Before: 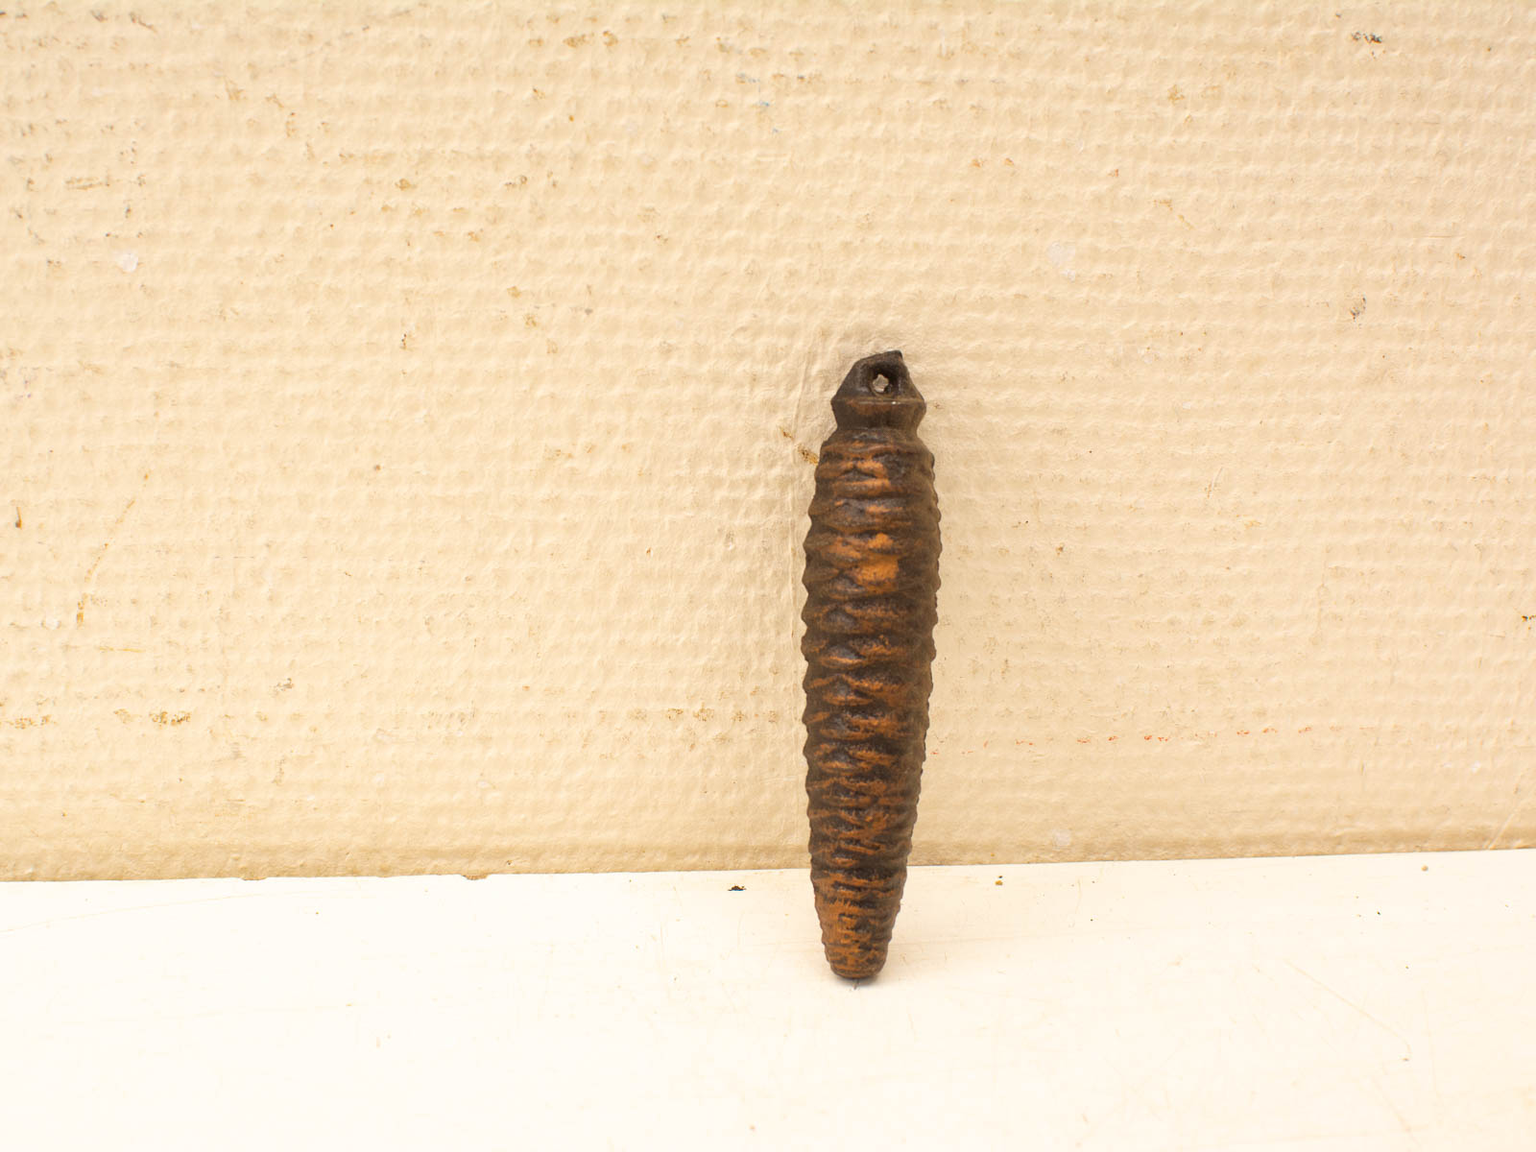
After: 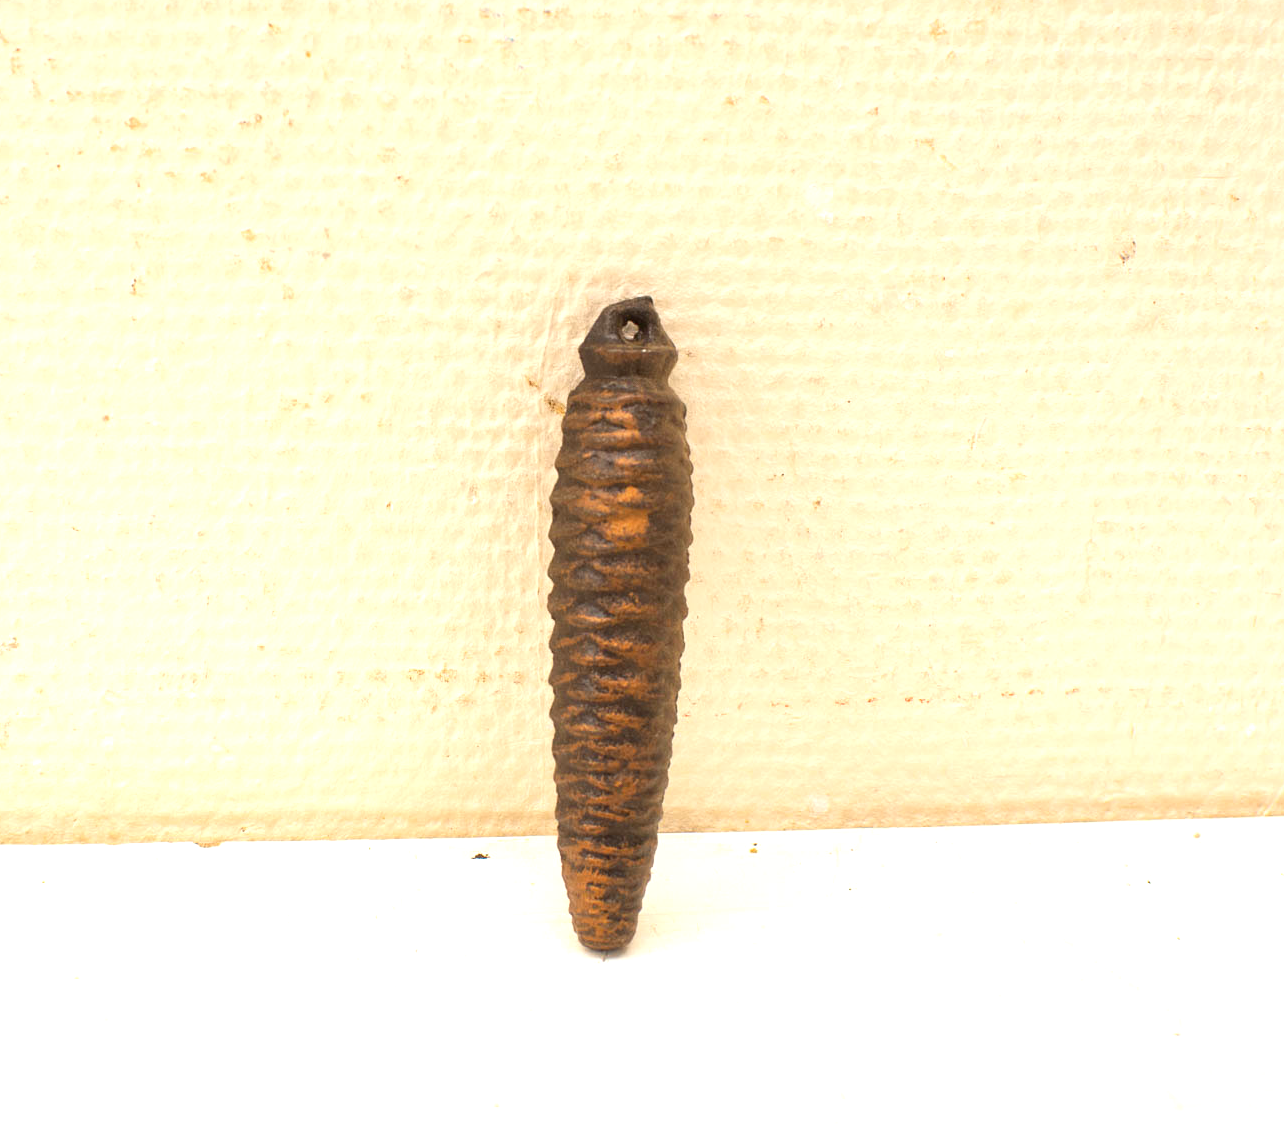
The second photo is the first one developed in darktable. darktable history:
exposure: black level correction 0.001, exposure 0.5 EV, compensate exposure bias true, compensate highlight preservation false
crop and rotate: left 17.959%, top 5.771%, right 1.742%
